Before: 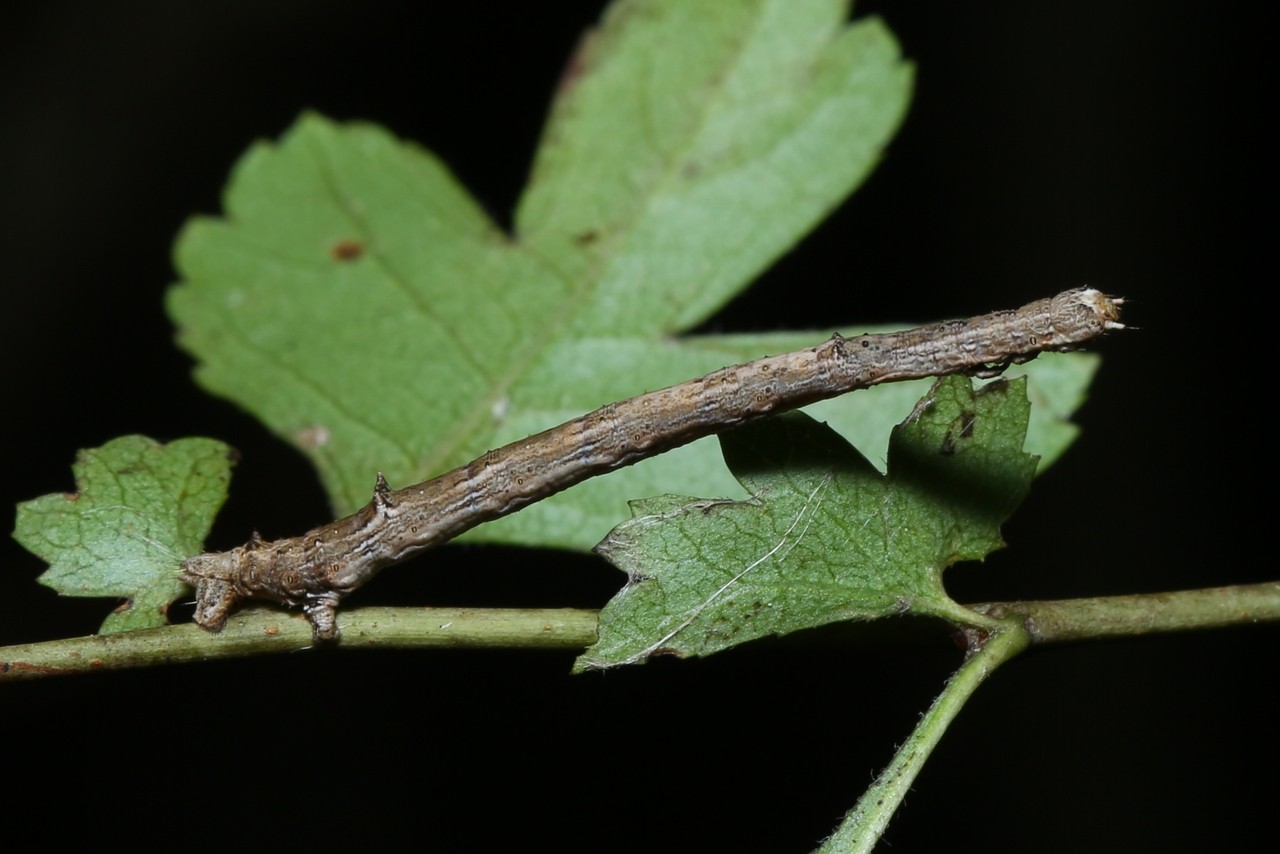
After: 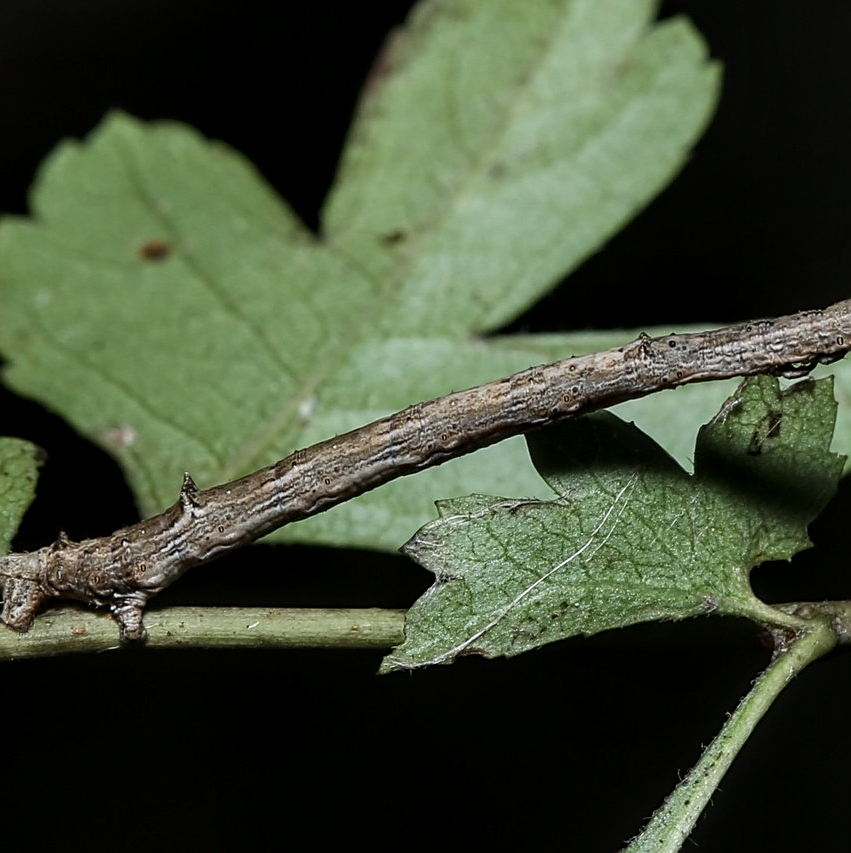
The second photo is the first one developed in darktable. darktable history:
crop and rotate: left 15.098%, right 18.409%
contrast brightness saturation: contrast 0.06, brightness -0.009, saturation -0.246
sharpen: on, module defaults
tone equalizer: edges refinement/feathering 500, mask exposure compensation -1.57 EV, preserve details no
local contrast: detail 130%
